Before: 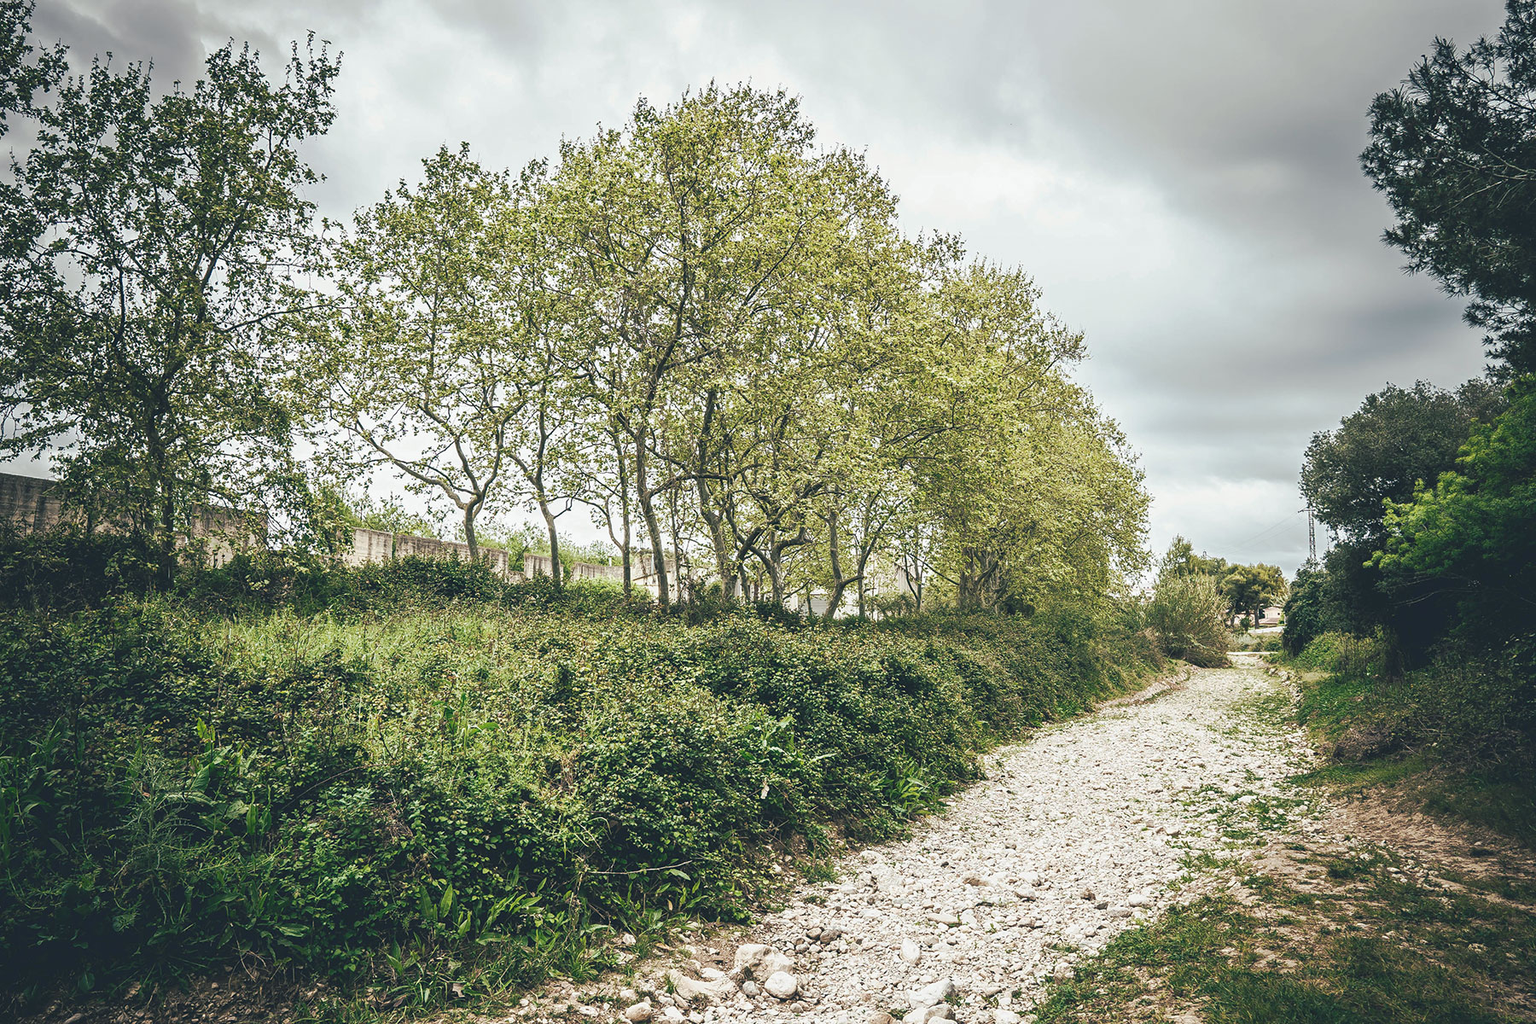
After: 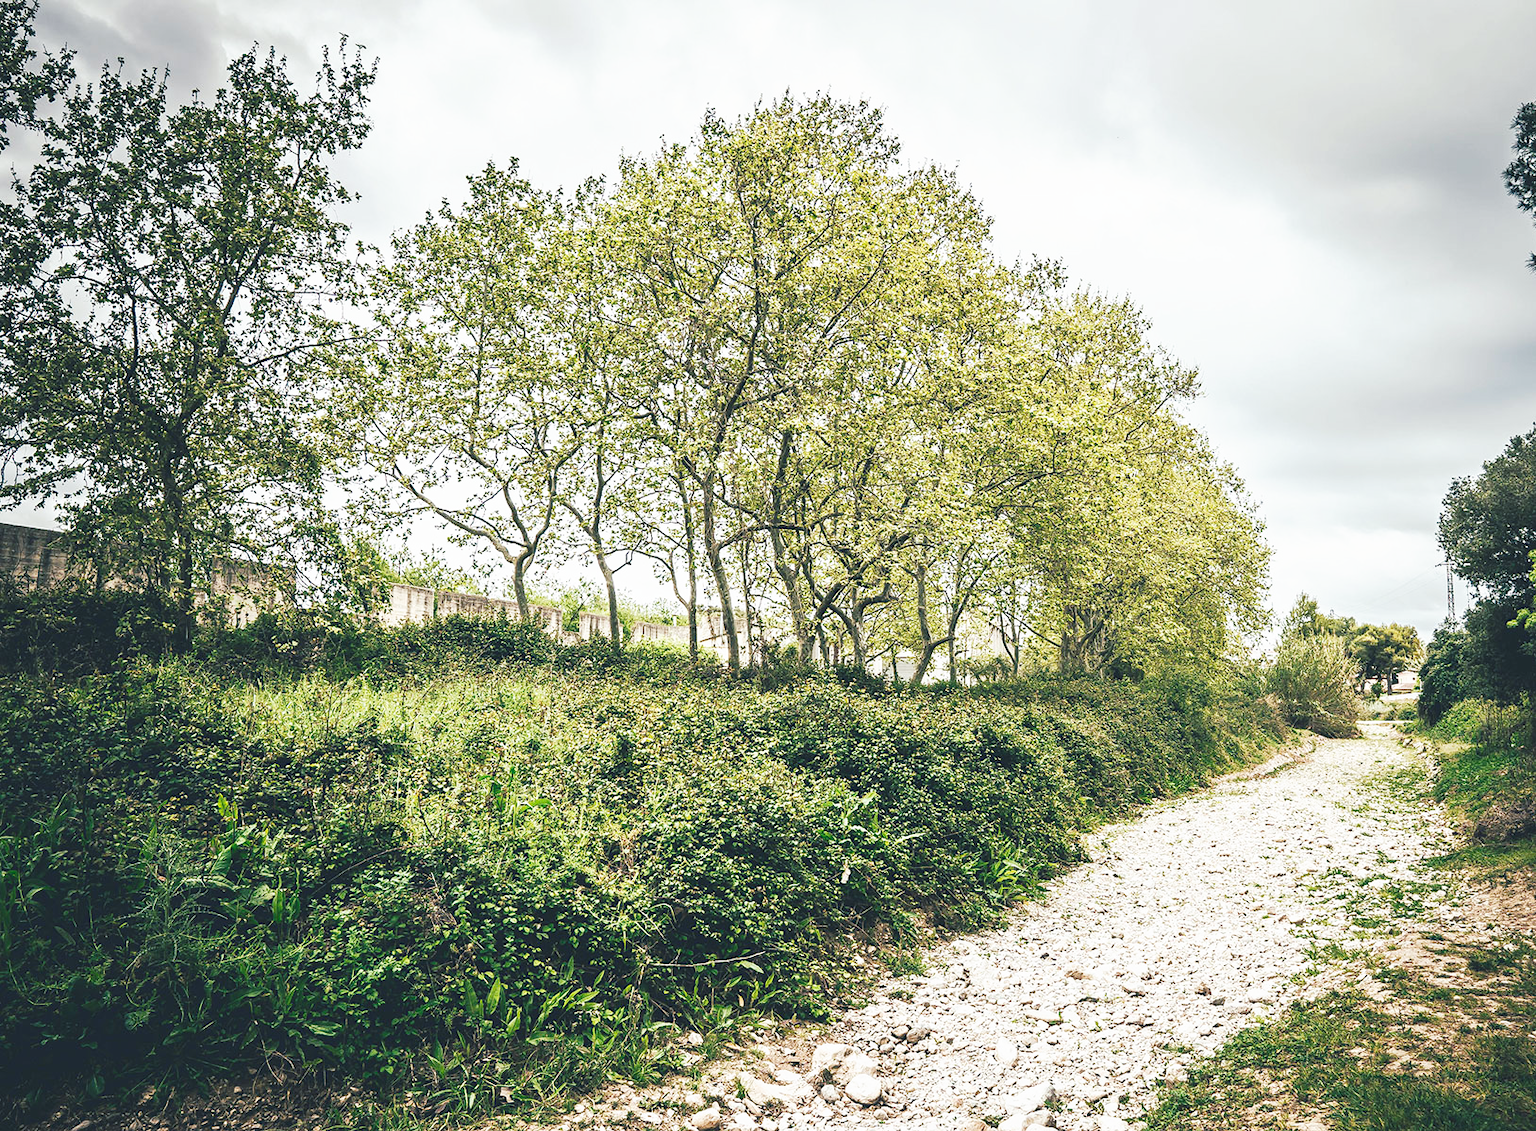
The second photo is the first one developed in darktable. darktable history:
crop: right 9.521%, bottom 0.039%
tone curve: curves: ch0 [(0, 0) (0.003, 0.011) (0.011, 0.02) (0.025, 0.032) (0.044, 0.046) (0.069, 0.071) (0.1, 0.107) (0.136, 0.144) (0.177, 0.189) (0.224, 0.244) (0.277, 0.309) (0.335, 0.398) (0.399, 0.477) (0.468, 0.583) (0.543, 0.675) (0.623, 0.772) (0.709, 0.855) (0.801, 0.926) (0.898, 0.979) (1, 1)], preserve colors none
